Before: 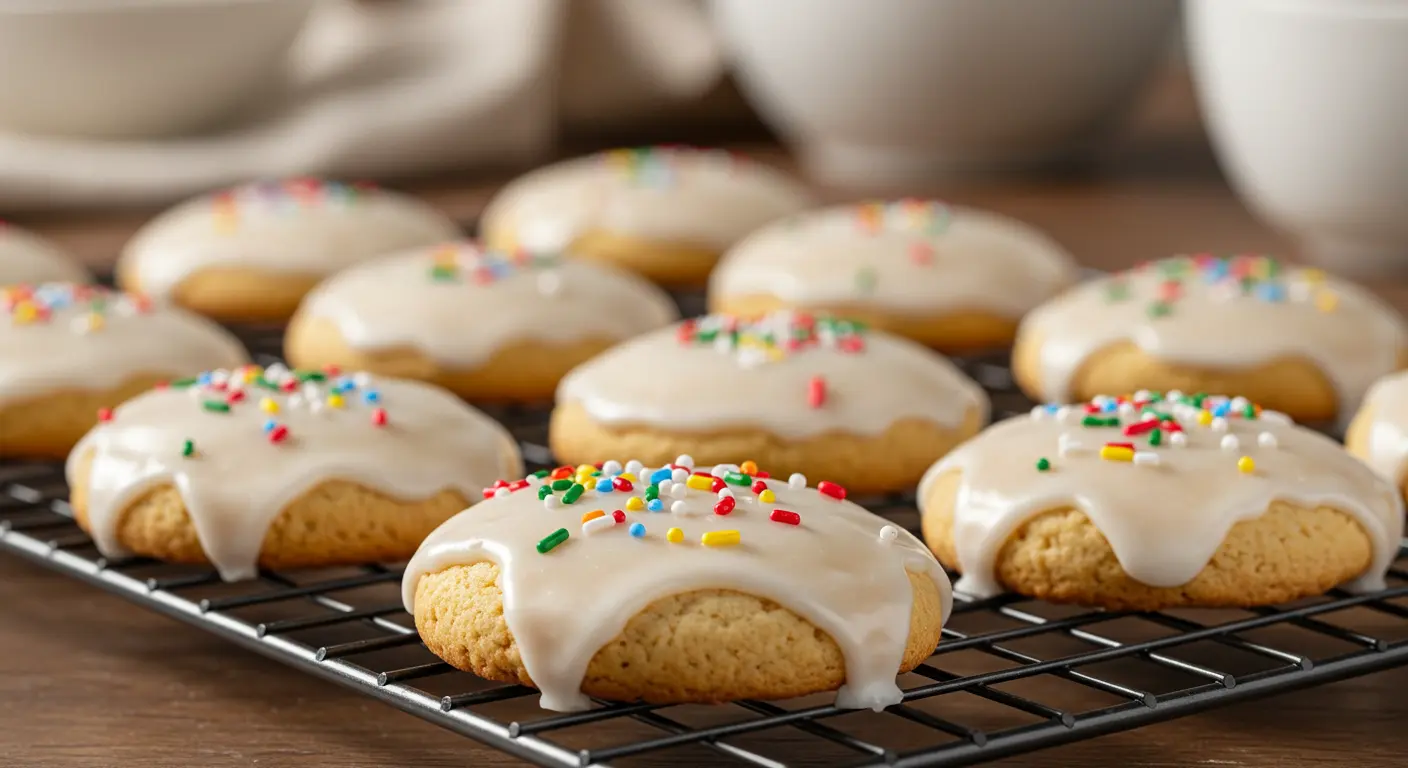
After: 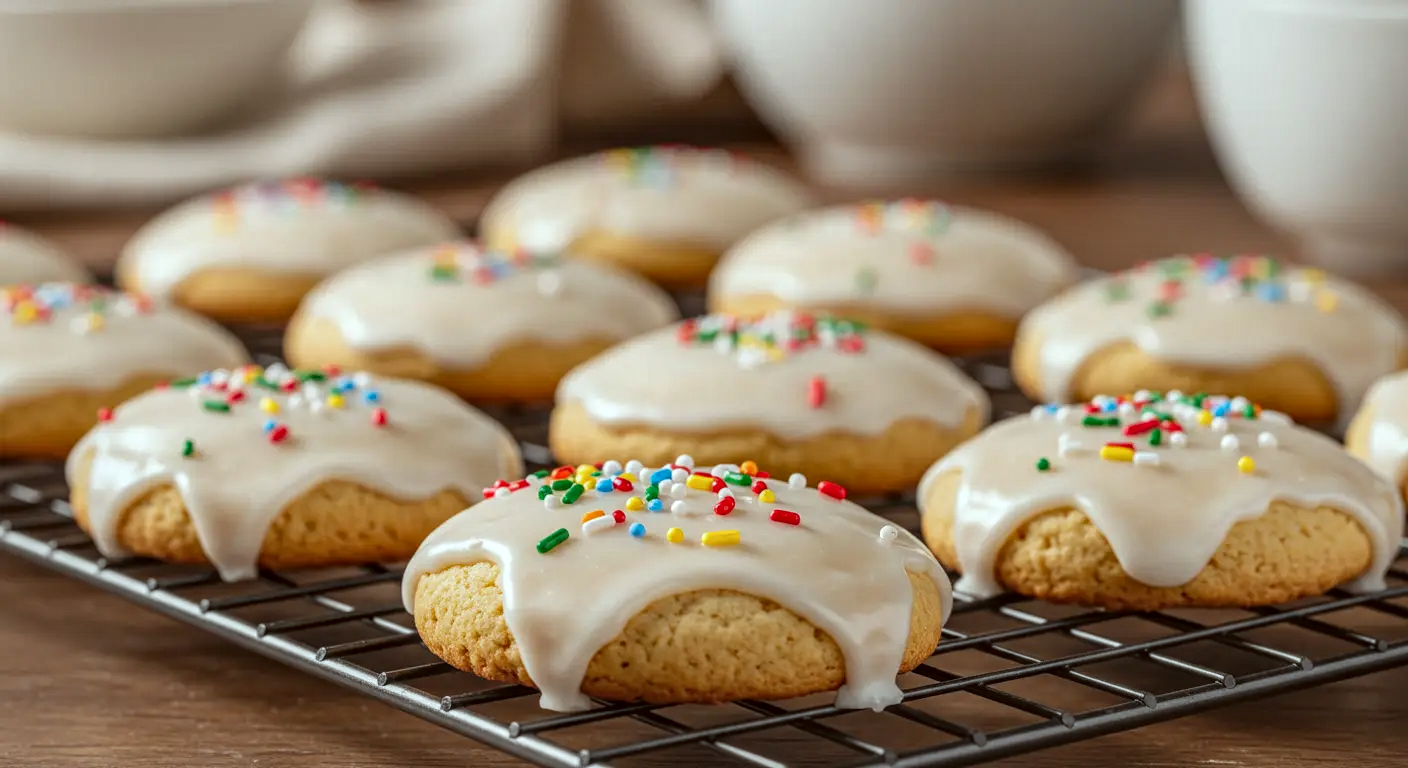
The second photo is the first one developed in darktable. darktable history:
local contrast: highlights 0%, shadows 0%, detail 133%
color correction: highlights a* -4.98, highlights b* -3.76, shadows a* 3.83, shadows b* 4.08
